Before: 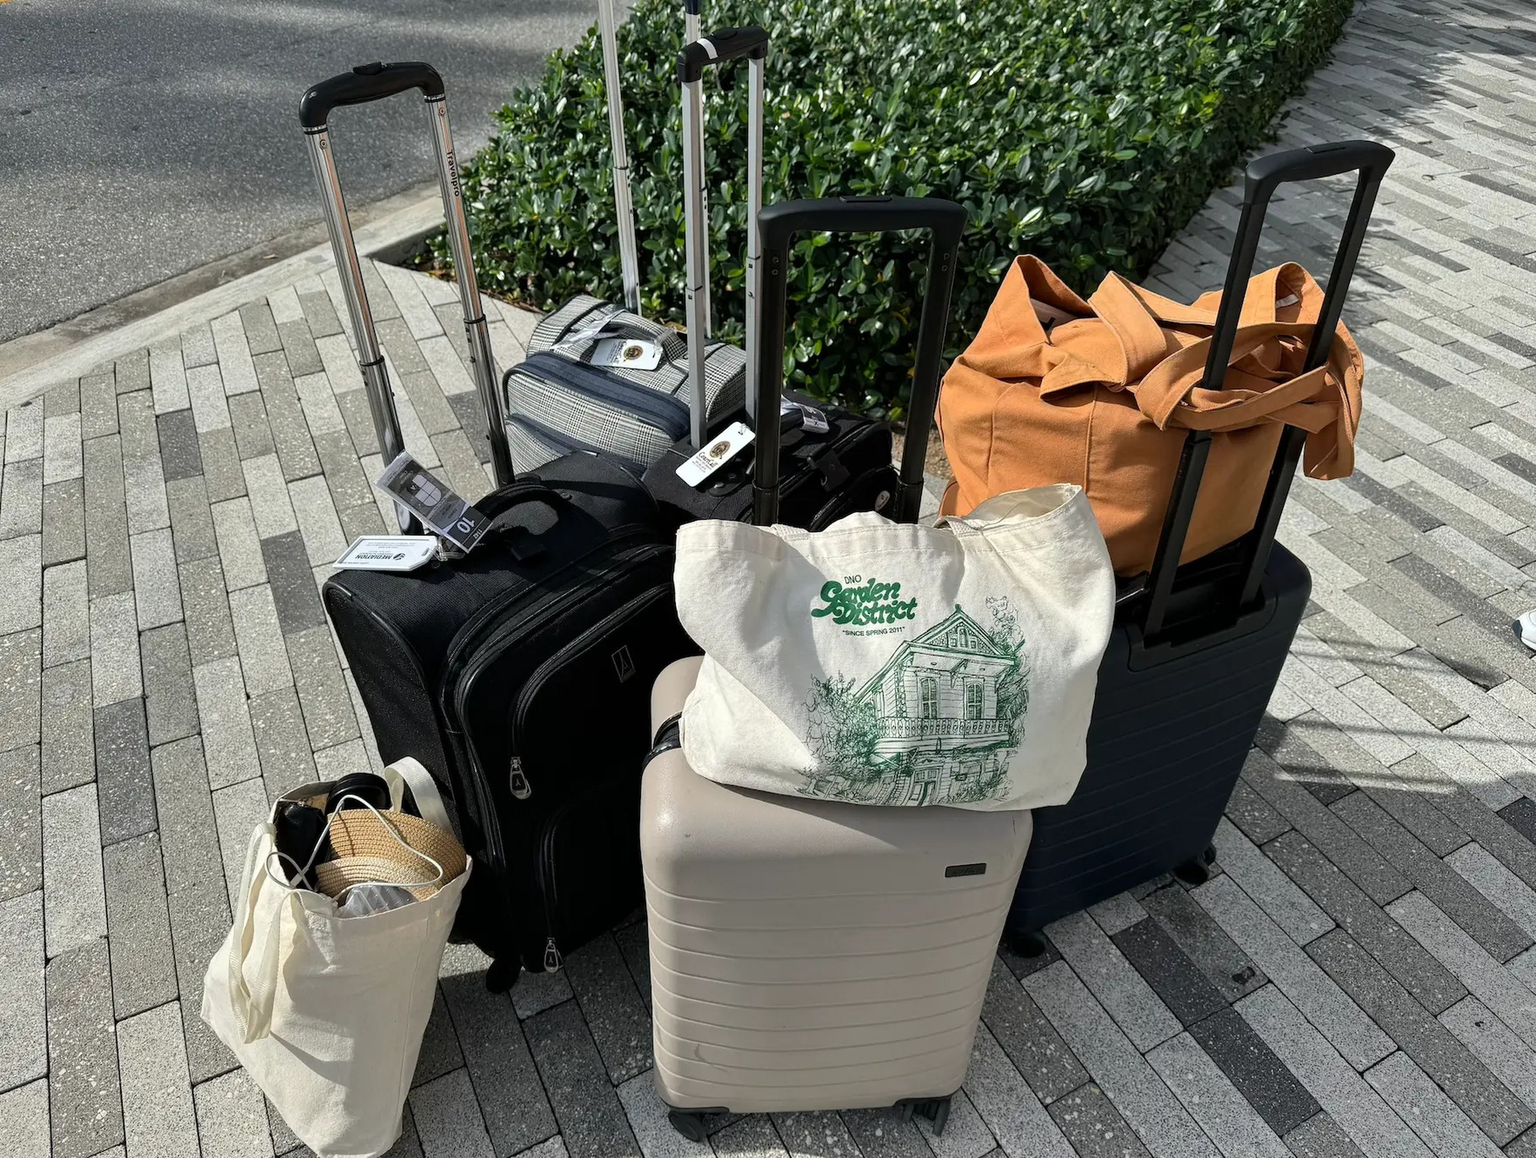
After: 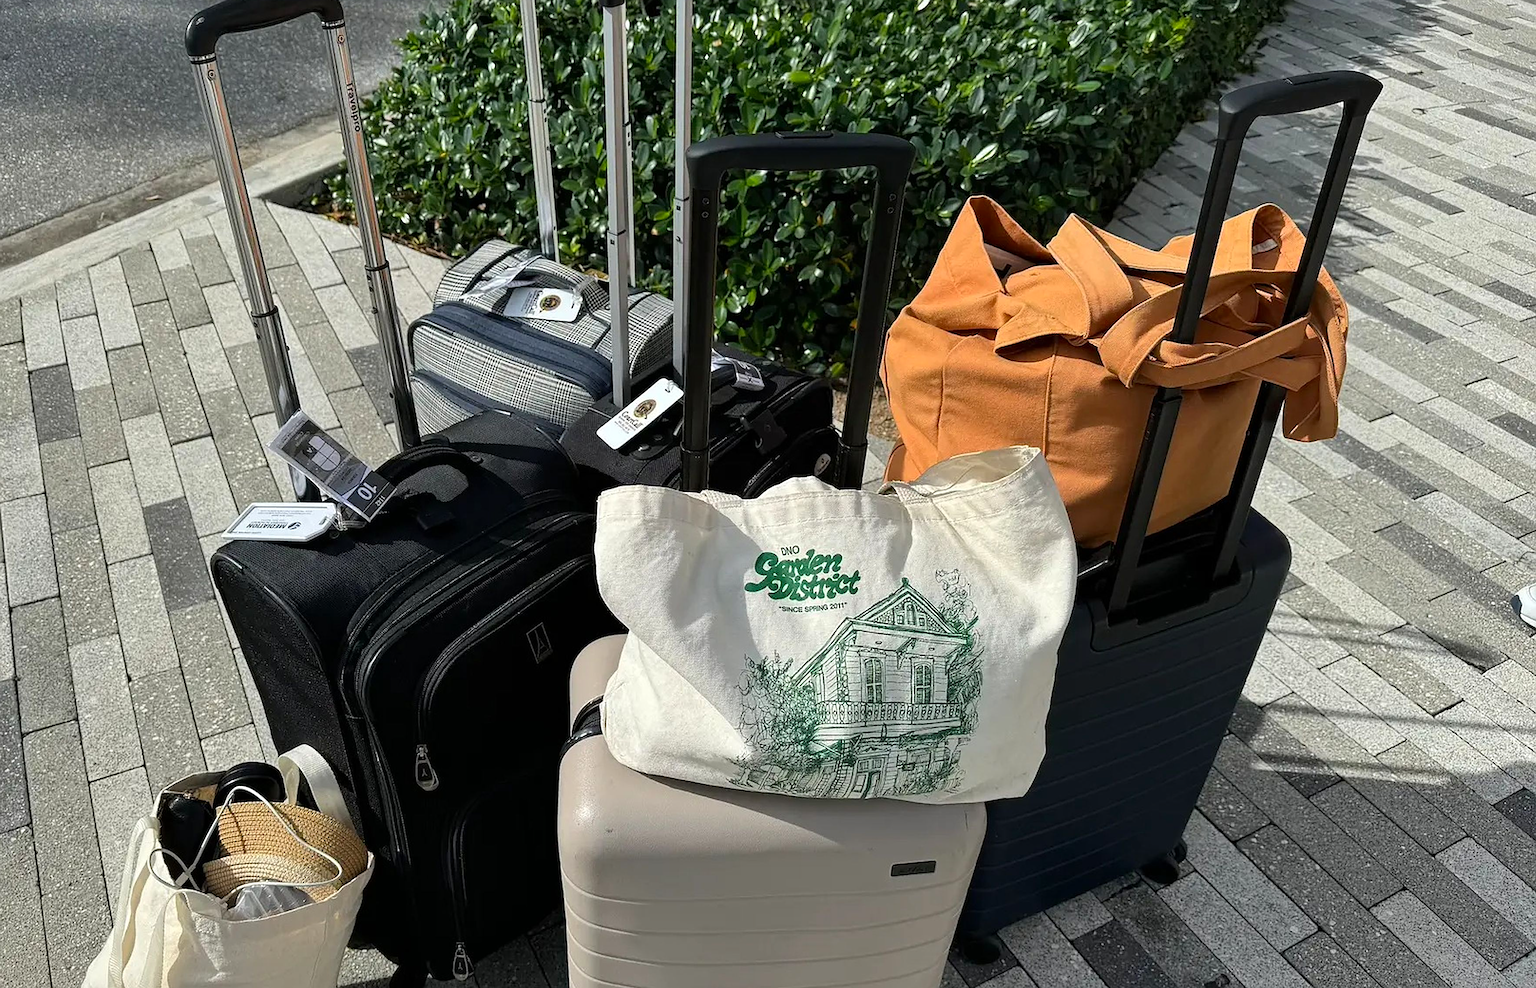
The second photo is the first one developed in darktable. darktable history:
sharpen: on, module defaults
contrast brightness saturation: saturation 0.125
crop: left 8.47%, top 6.58%, bottom 15.294%
